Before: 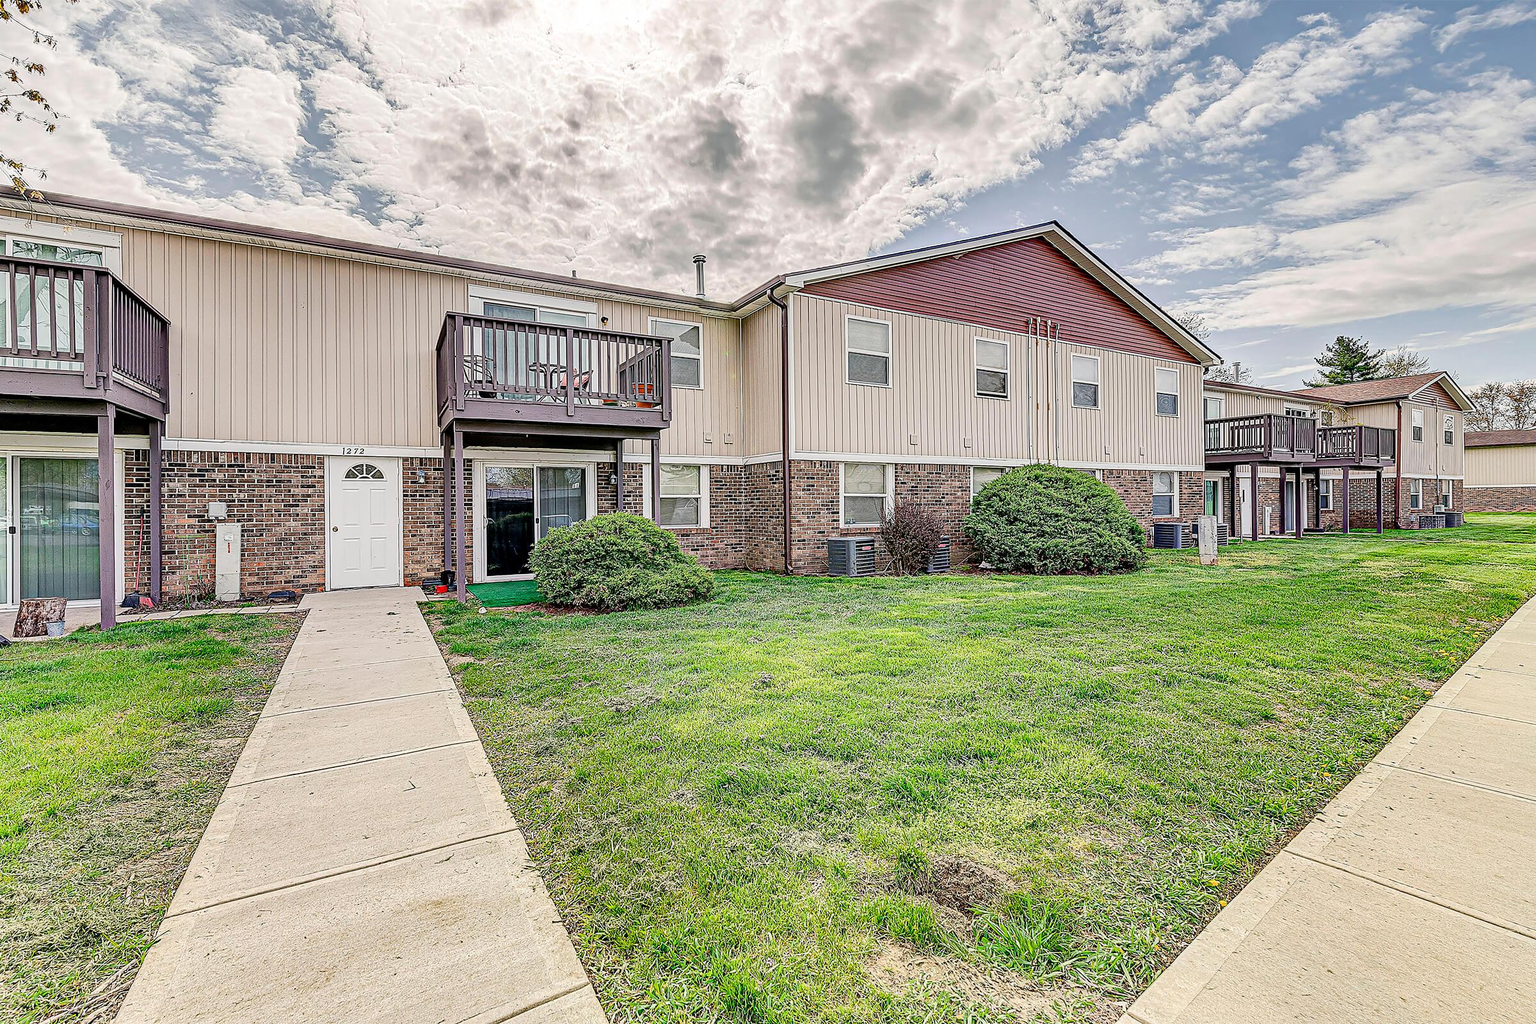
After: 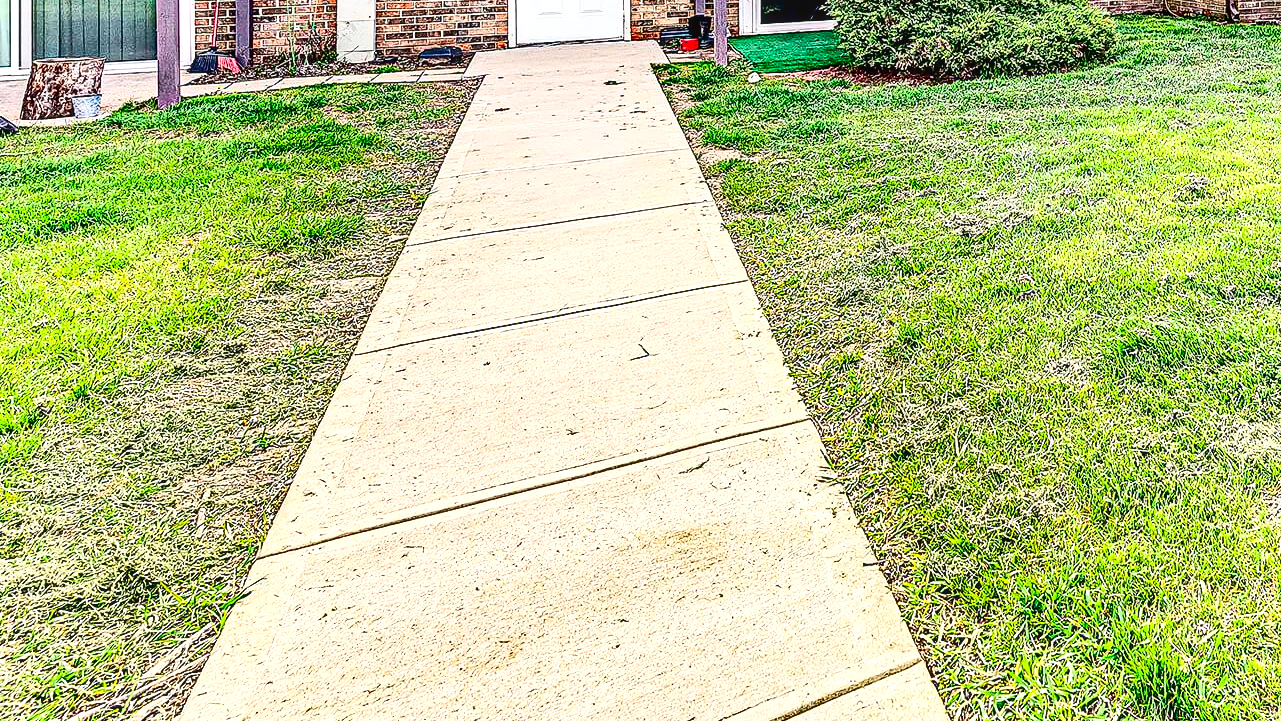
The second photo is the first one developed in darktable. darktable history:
exposure: exposure 0.722 EV, compensate highlight preservation false
shadows and highlights: shadows 35, highlights -35, soften with gaussian
crop and rotate: top 54.778%, right 46.61%, bottom 0.159%
contrast brightness saturation: contrast 0.32, brightness -0.08, saturation 0.17
haze removal: compatibility mode true, adaptive false
local contrast: detail 130%
